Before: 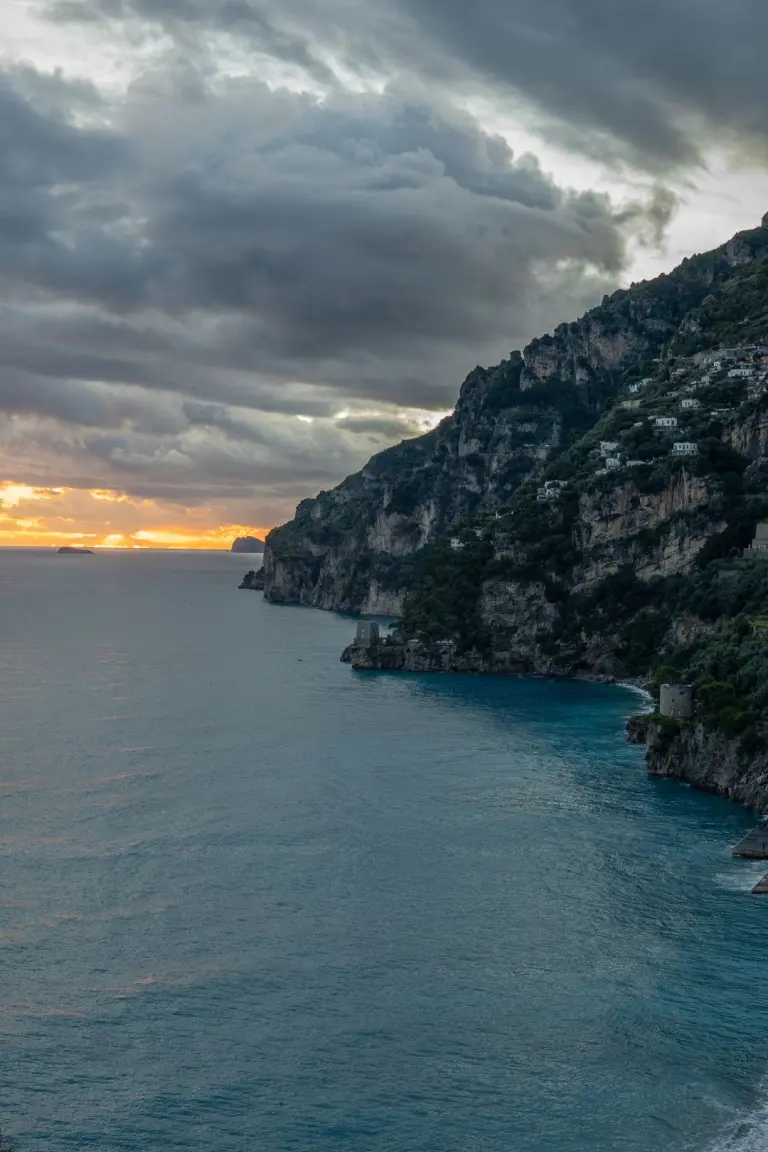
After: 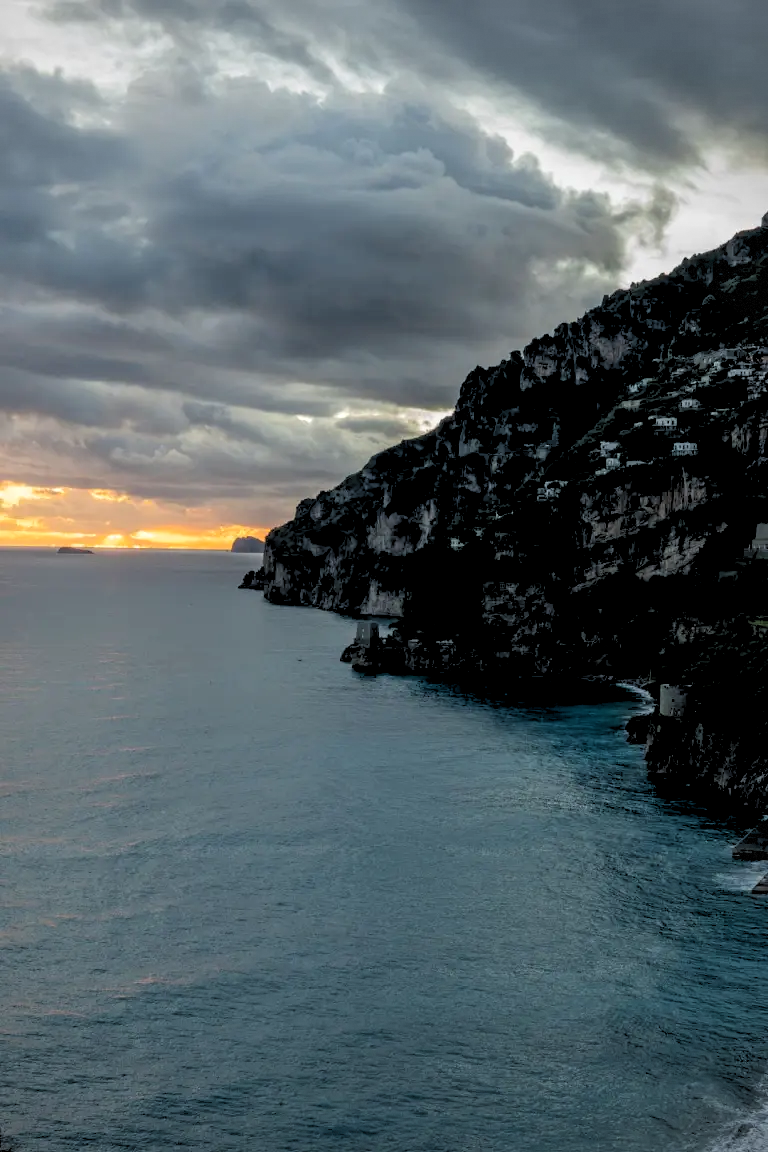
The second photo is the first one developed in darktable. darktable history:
color balance rgb: on, module defaults
rgb levels: levels [[0.029, 0.461, 0.922], [0, 0.5, 1], [0, 0.5, 1]]
vignetting: fall-off start 85%, fall-off radius 80%, brightness -0.182, saturation -0.3, width/height ratio 1.219, dithering 8-bit output, unbound false
